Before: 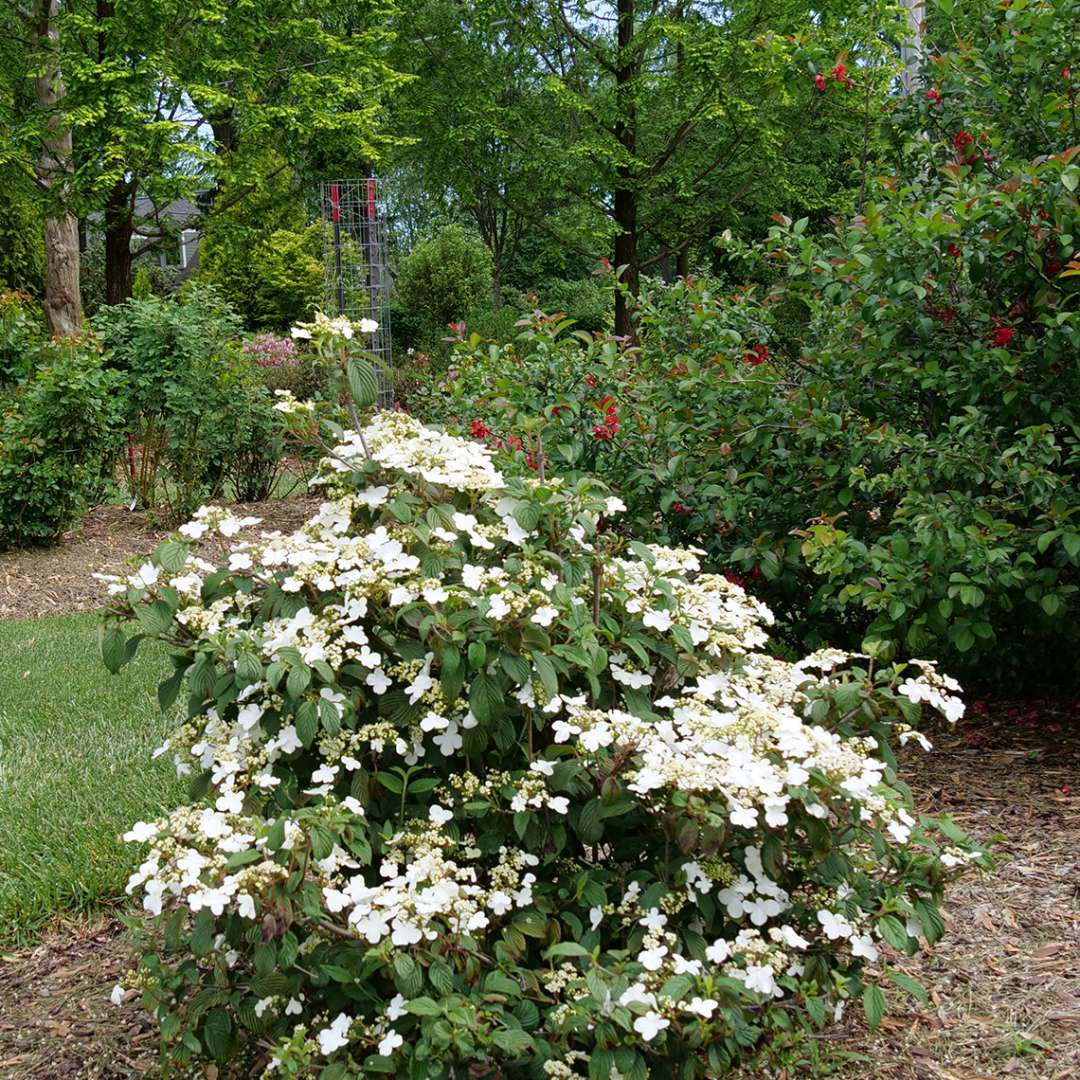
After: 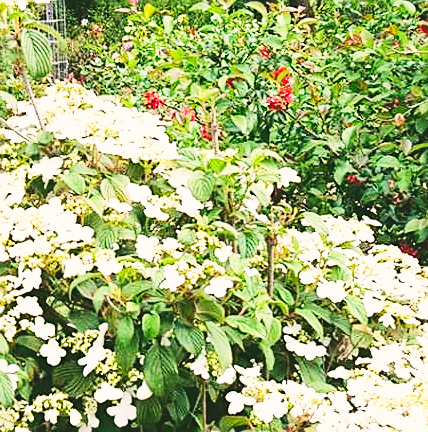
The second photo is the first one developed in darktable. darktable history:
crop: left 30.244%, top 30.507%, right 30.097%, bottom 29.465%
exposure: black level correction -0.015, exposure -0.127 EV, compensate exposure bias true, compensate highlight preservation false
base curve: curves: ch0 [(0, 0.003) (0.001, 0.002) (0.006, 0.004) (0.02, 0.022) (0.048, 0.086) (0.094, 0.234) (0.162, 0.431) (0.258, 0.629) (0.385, 0.8) (0.548, 0.918) (0.751, 0.988) (1, 1)], preserve colors none
sharpen: on, module defaults
contrast brightness saturation: contrast 0.197, brightness 0.147, saturation 0.143
color correction: highlights a* 4.39, highlights b* 4.94, shadows a* -7.68, shadows b* 5.02
